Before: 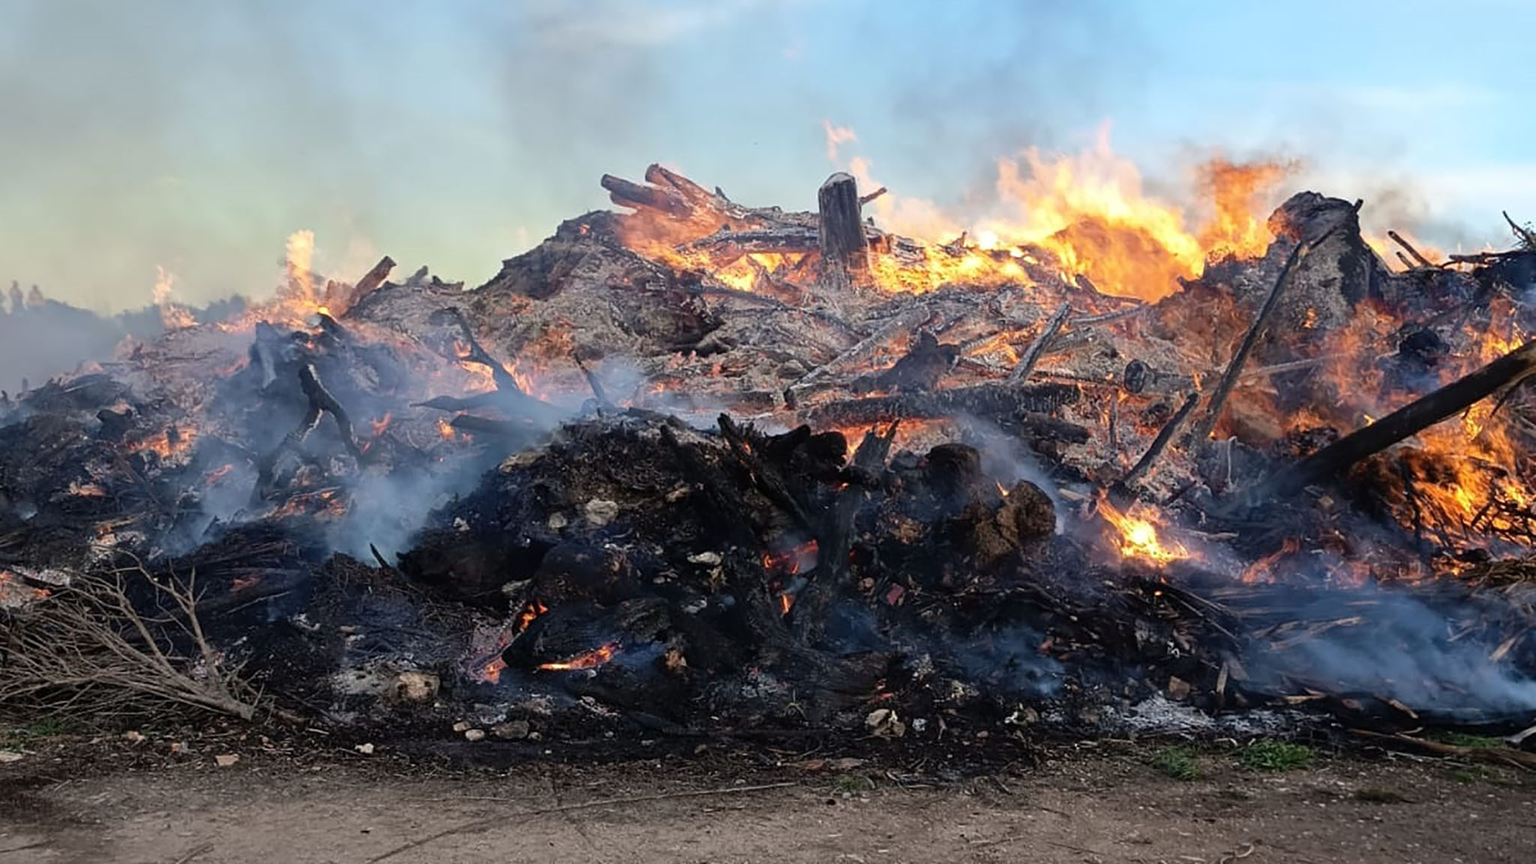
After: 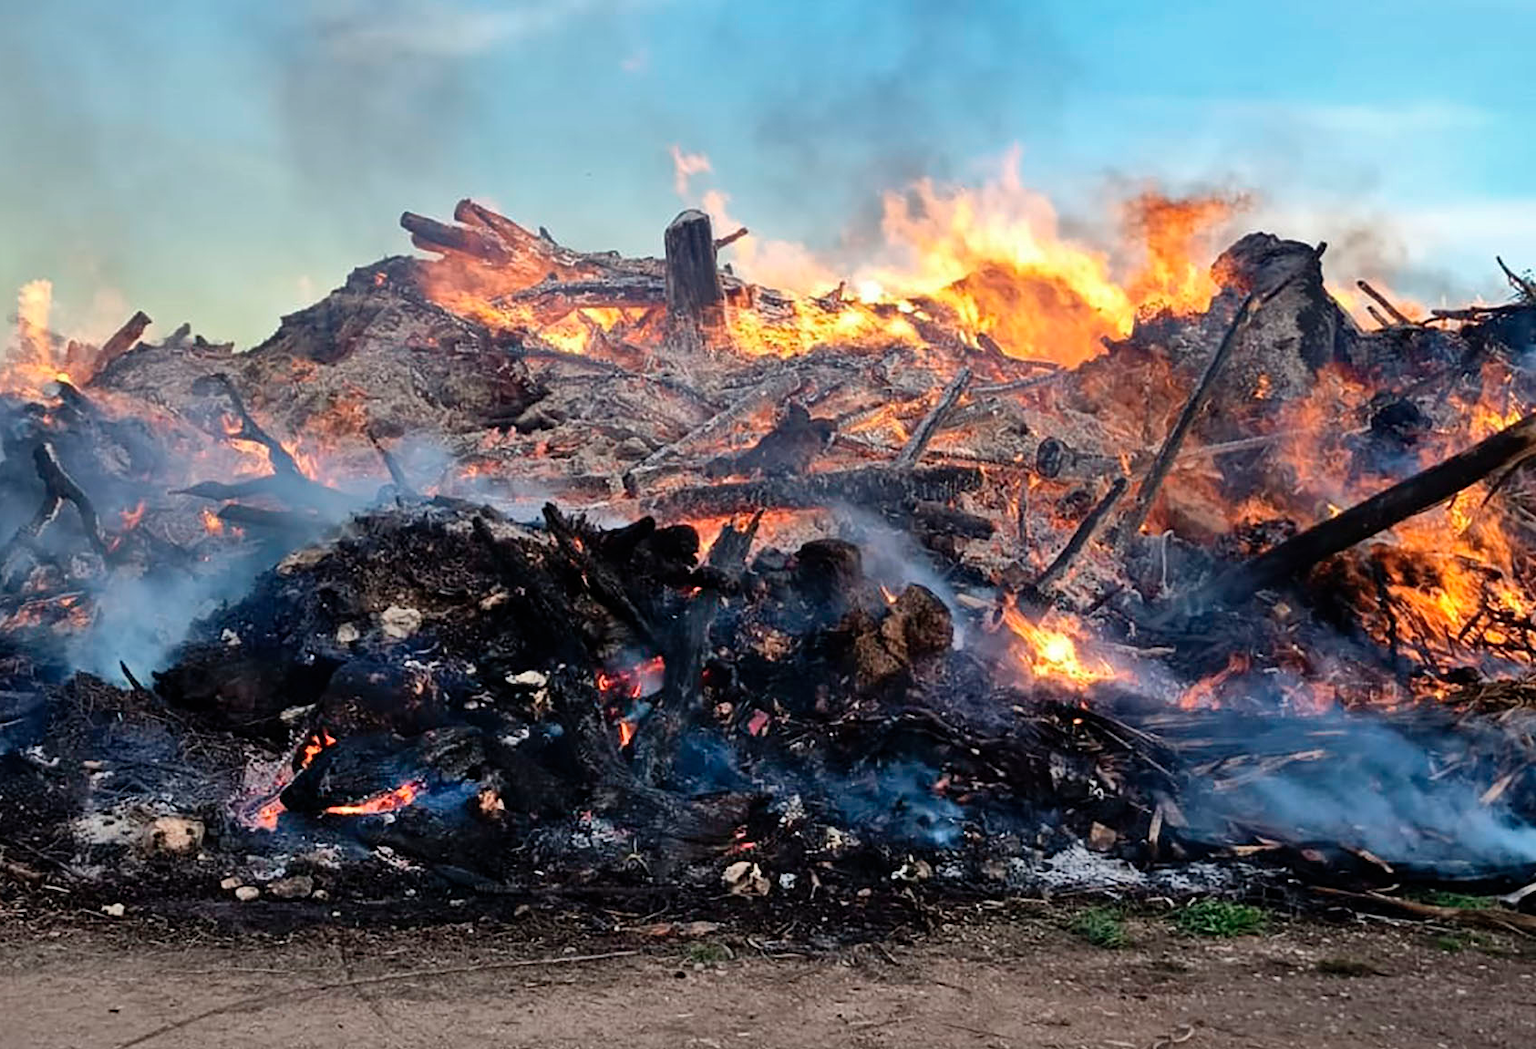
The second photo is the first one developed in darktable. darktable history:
shadows and highlights: low approximation 0.01, soften with gaussian
crop: left 17.678%, bottom 0.033%
